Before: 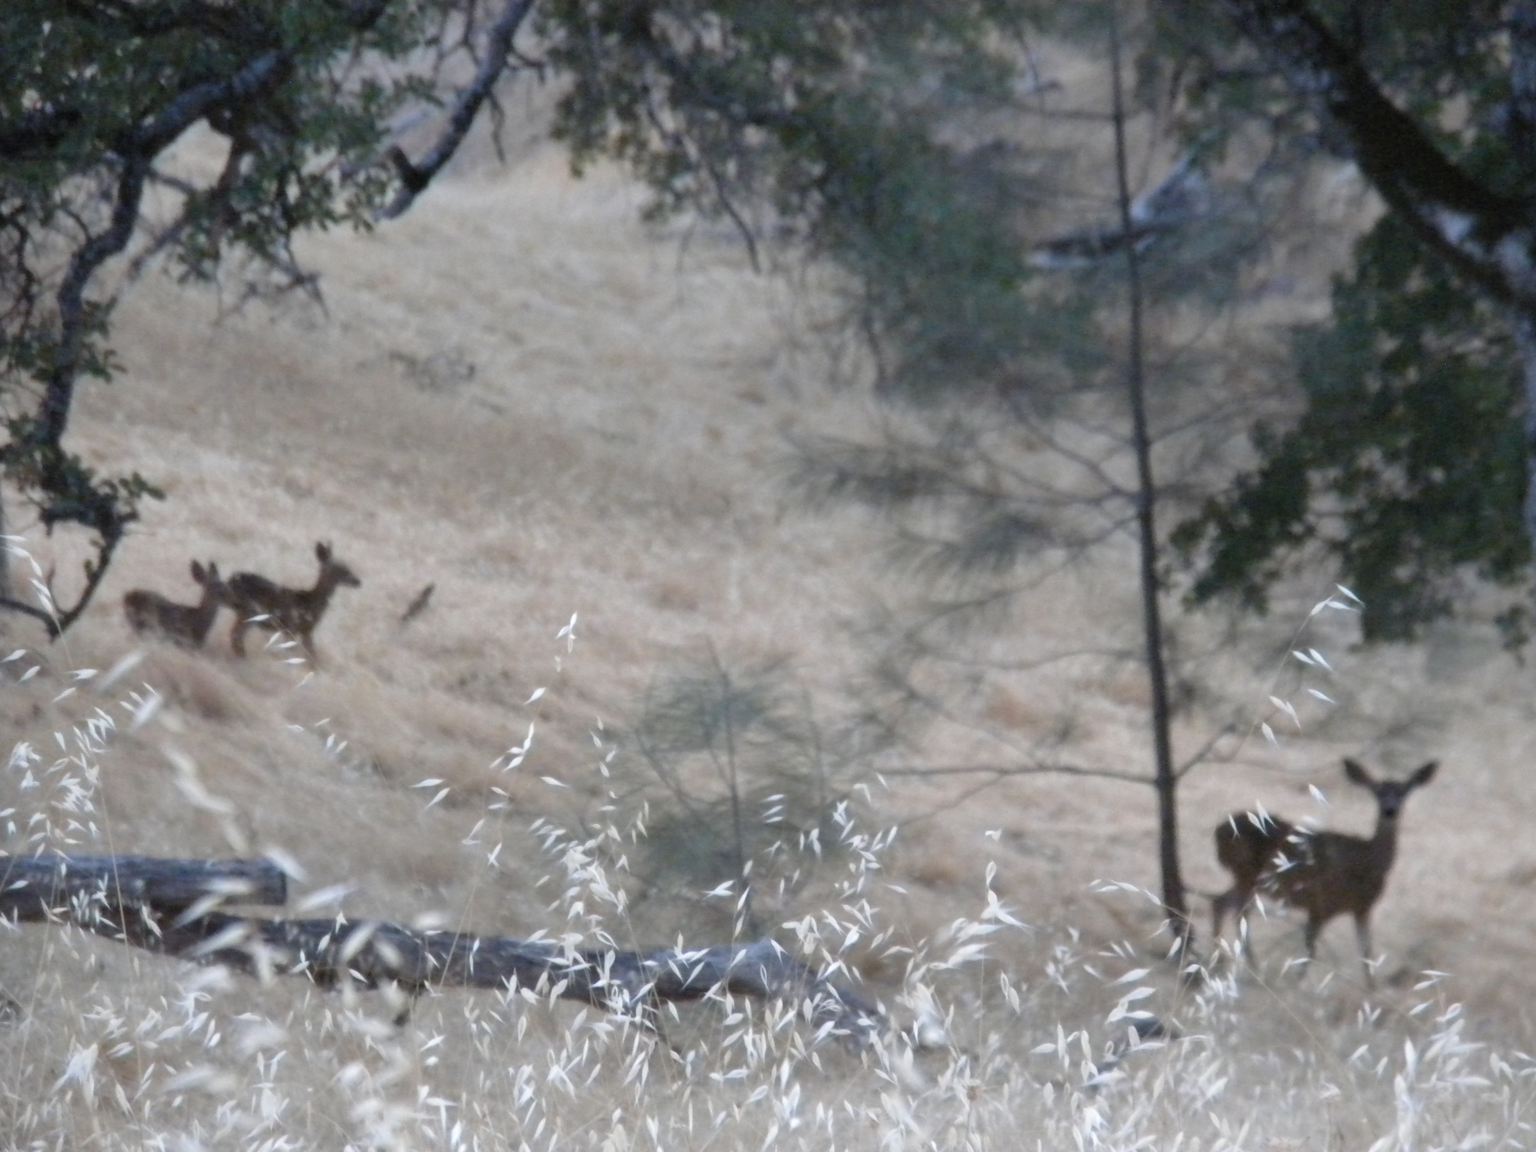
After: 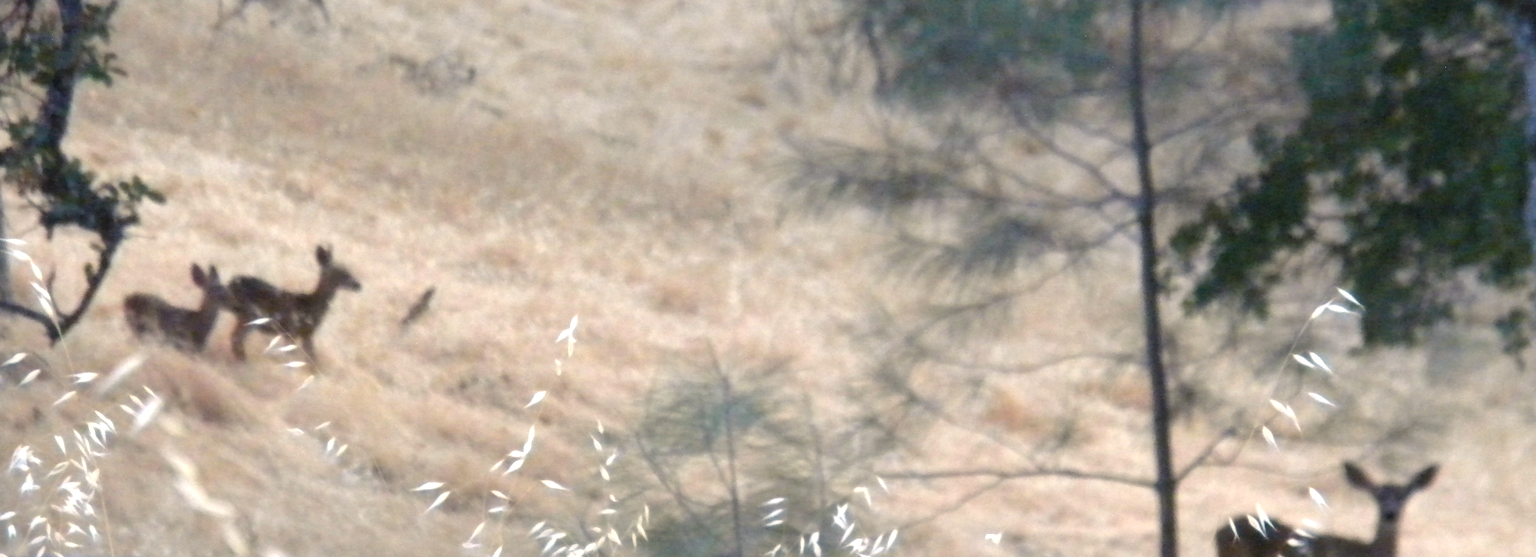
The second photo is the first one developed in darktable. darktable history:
color balance rgb: highlights gain › chroma 3.04%, highlights gain › hue 72.69°, perceptual saturation grading › global saturation 29.551%, global vibrance 25.073%, contrast 10.5%
exposure: black level correction 0, exposure 0.5 EV, compensate highlight preservation false
crop and rotate: top 25.825%, bottom 25.782%
